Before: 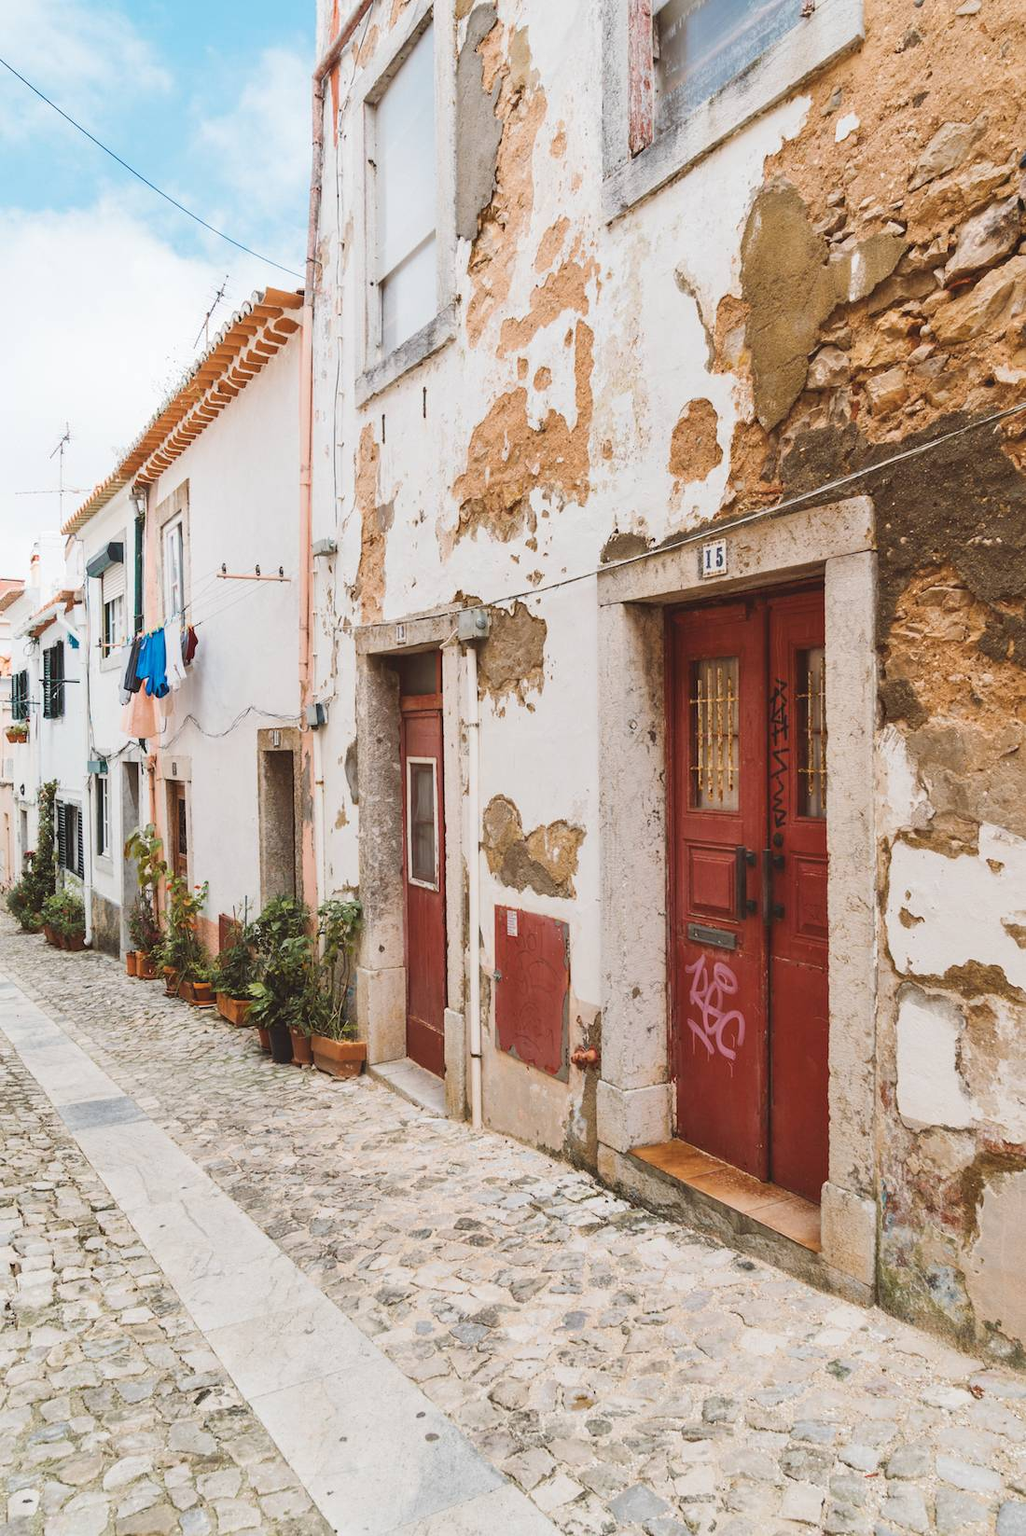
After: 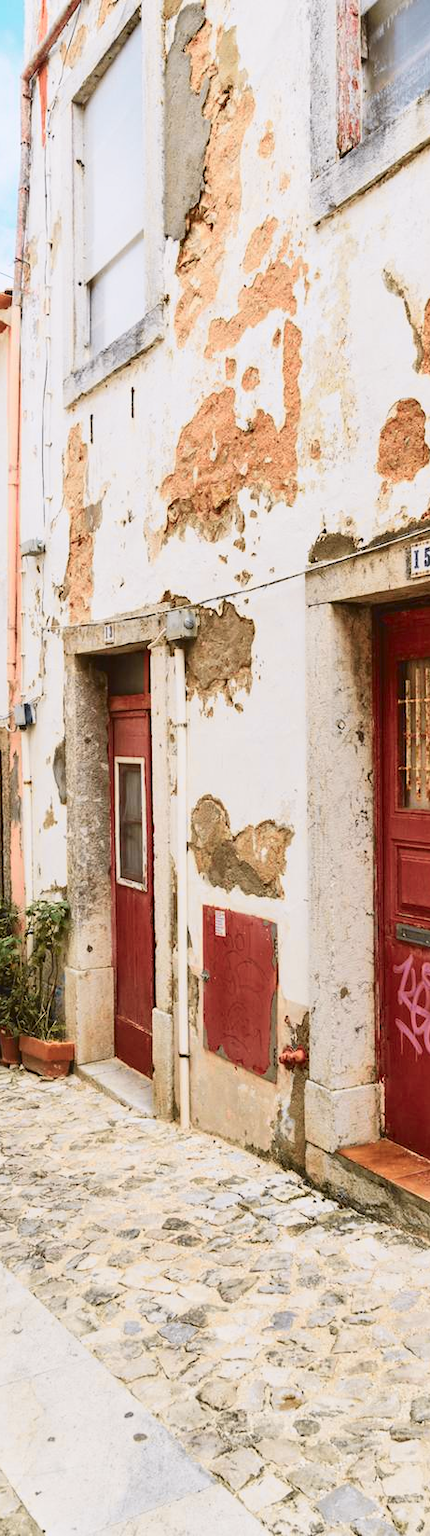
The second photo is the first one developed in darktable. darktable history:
tone curve: curves: ch0 [(0, 0.011) (0.053, 0.026) (0.174, 0.115) (0.416, 0.417) (0.697, 0.758) (0.852, 0.902) (0.991, 0.981)]; ch1 [(0, 0) (0.264, 0.22) (0.407, 0.373) (0.463, 0.457) (0.492, 0.5) (0.512, 0.511) (0.54, 0.543) (0.585, 0.617) (0.659, 0.686) (0.78, 0.8) (1, 1)]; ch2 [(0, 0) (0.438, 0.449) (0.473, 0.469) (0.503, 0.5) (0.523, 0.534) (0.562, 0.591) (0.612, 0.627) (0.701, 0.707) (1, 1)], color space Lab, independent channels, preserve colors none
crop: left 28.499%, right 29.474%
